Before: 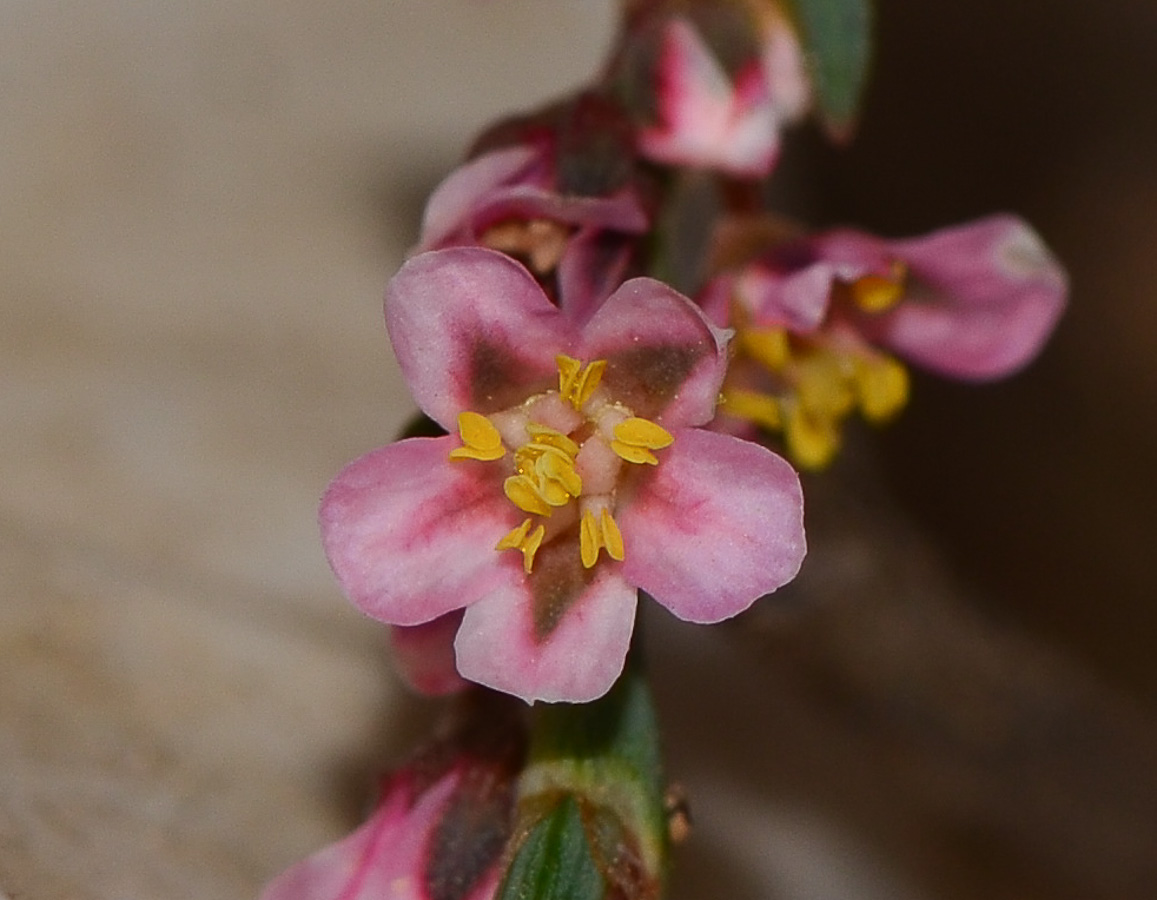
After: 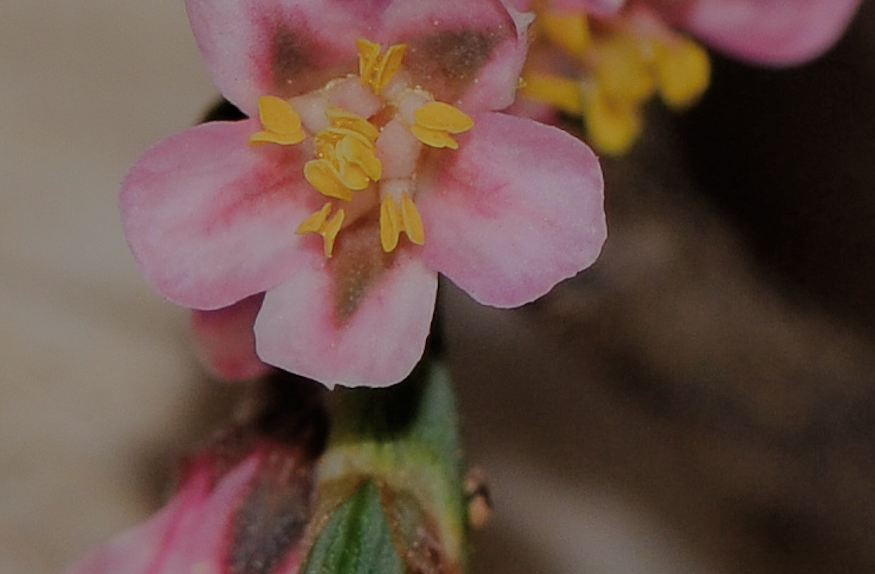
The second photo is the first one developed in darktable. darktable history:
crop and rotate: left 17.299%, top 35.115%, right 7.015%, bottom 1.024%
exposure: black level correction -0.005, exposure 0.054 EV, compensate highlight preservation false
filmic rgb: black relative exposure -4.42 EV, white relative exposure 6.58 EV, hardness 1.85, contrast 0.5
